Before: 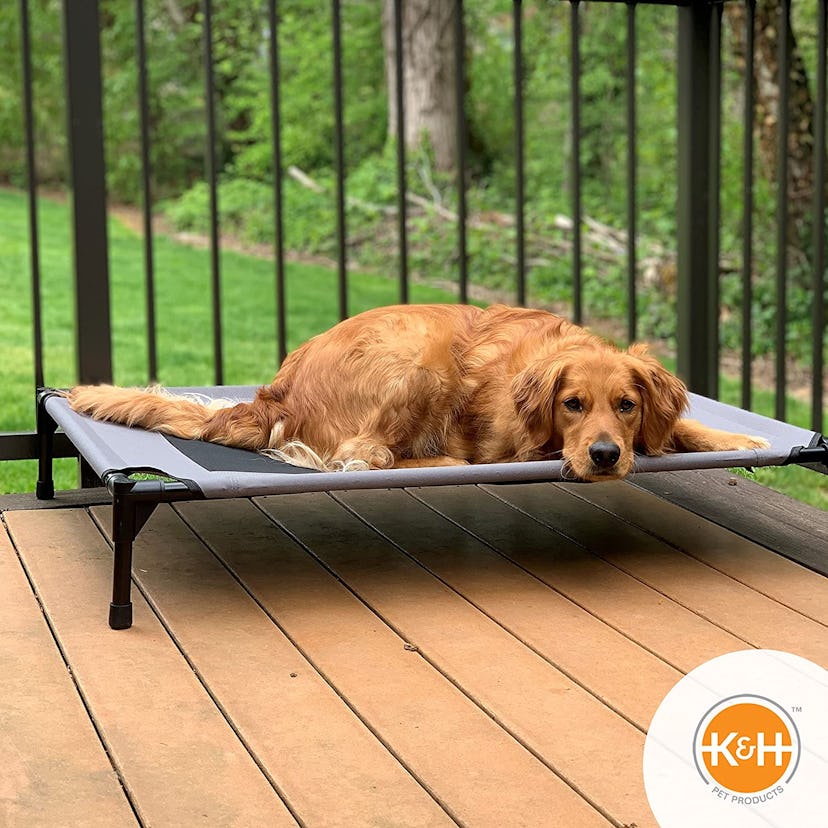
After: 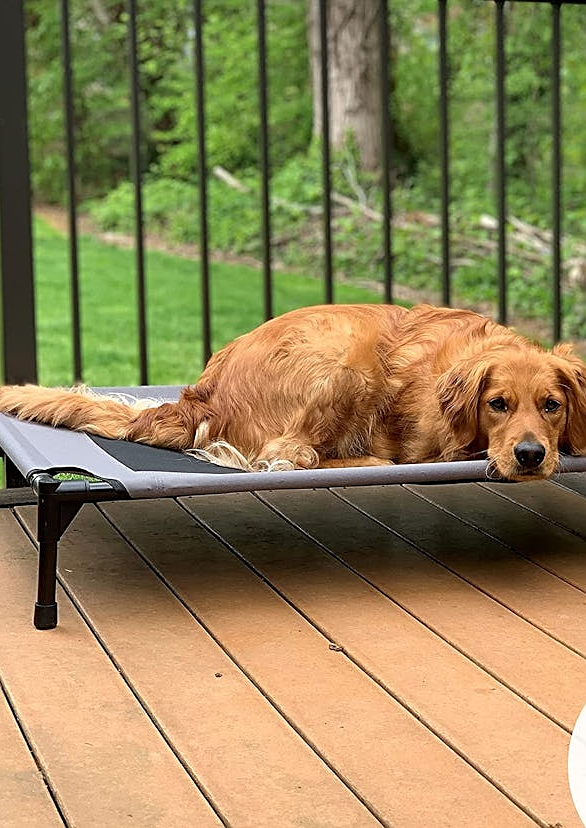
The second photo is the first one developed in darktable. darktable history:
sharpen: on, module defaults
crop and rotate: left 9.061%, right 20.142%
white balance: red 1, blue 1
